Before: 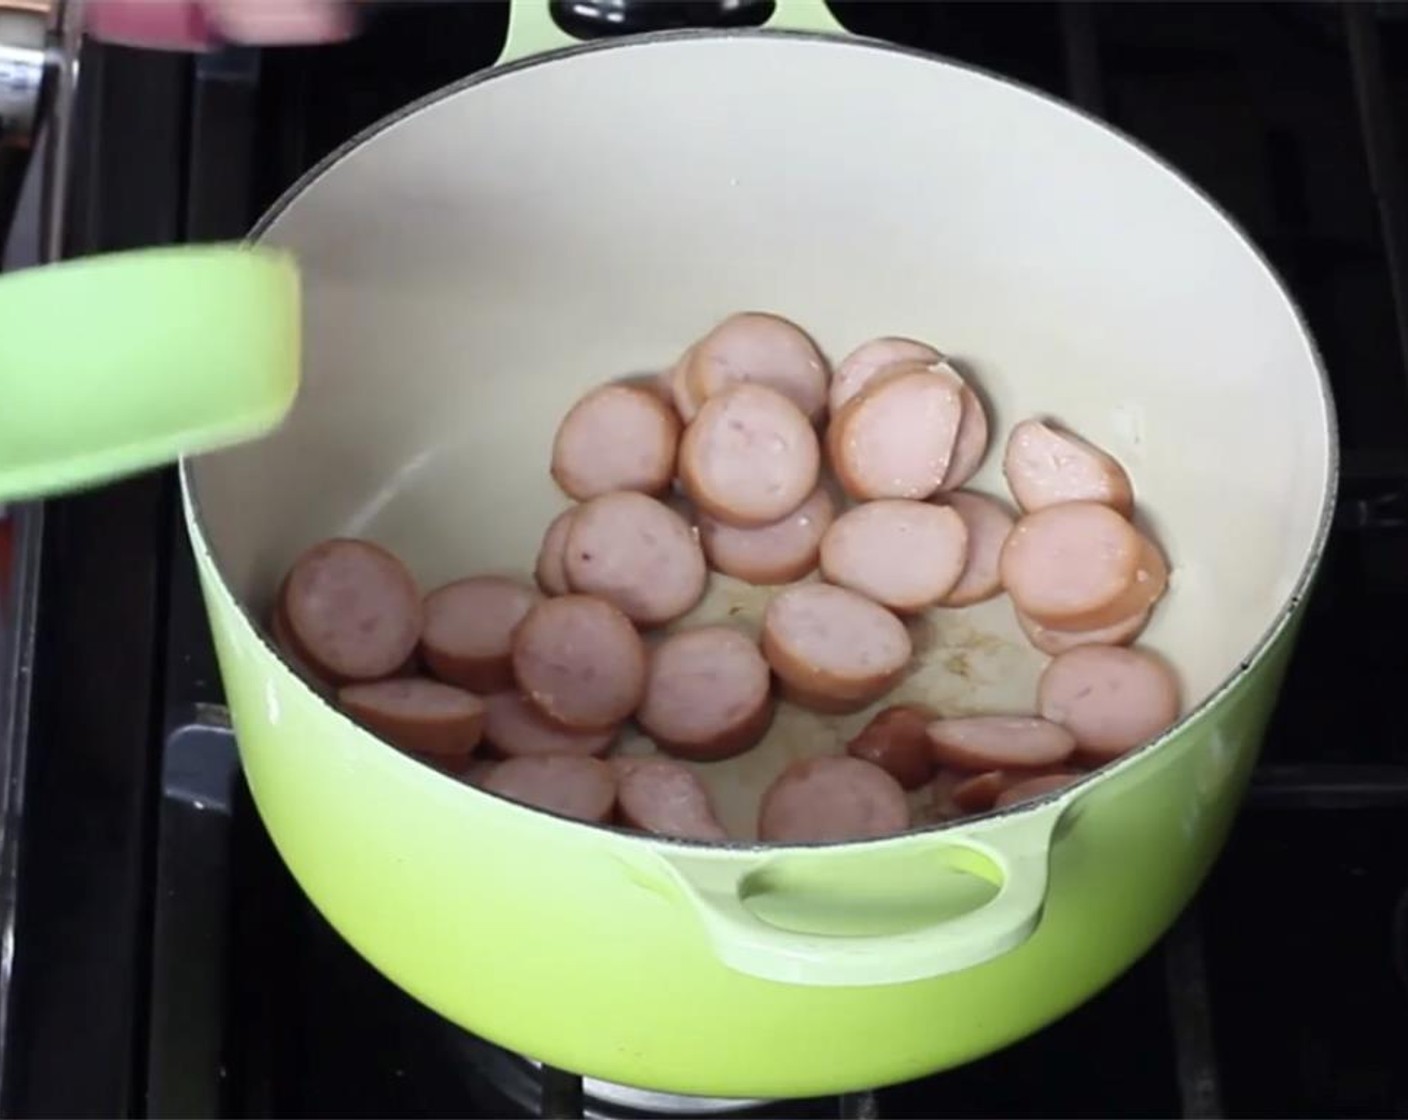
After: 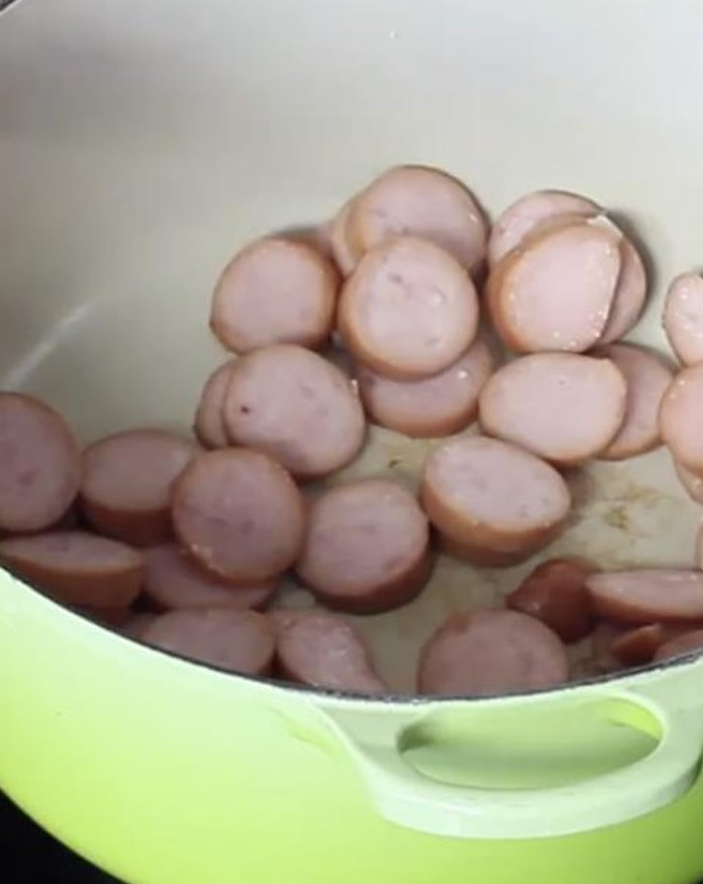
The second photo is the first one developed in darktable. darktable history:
crop and rotate: angle 0.01°, left 24.249%, top 13.145%, right 25.76%, bottom 7.9%
